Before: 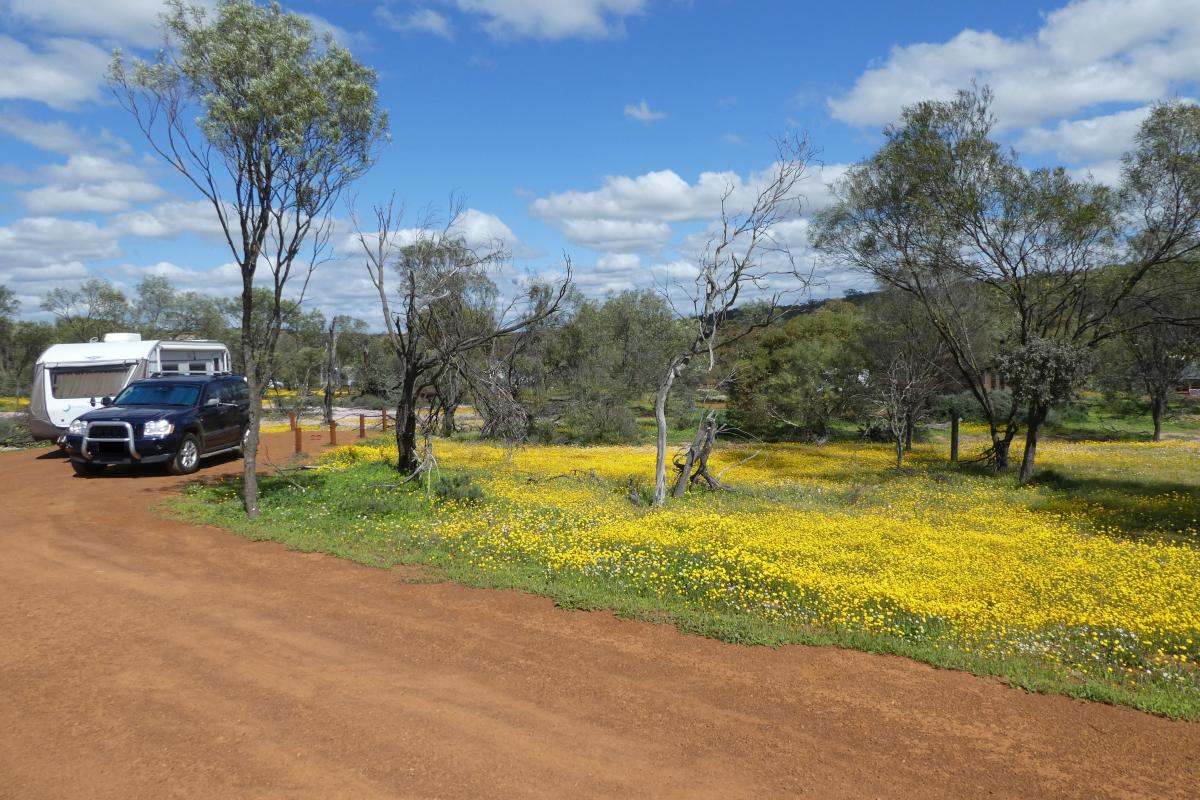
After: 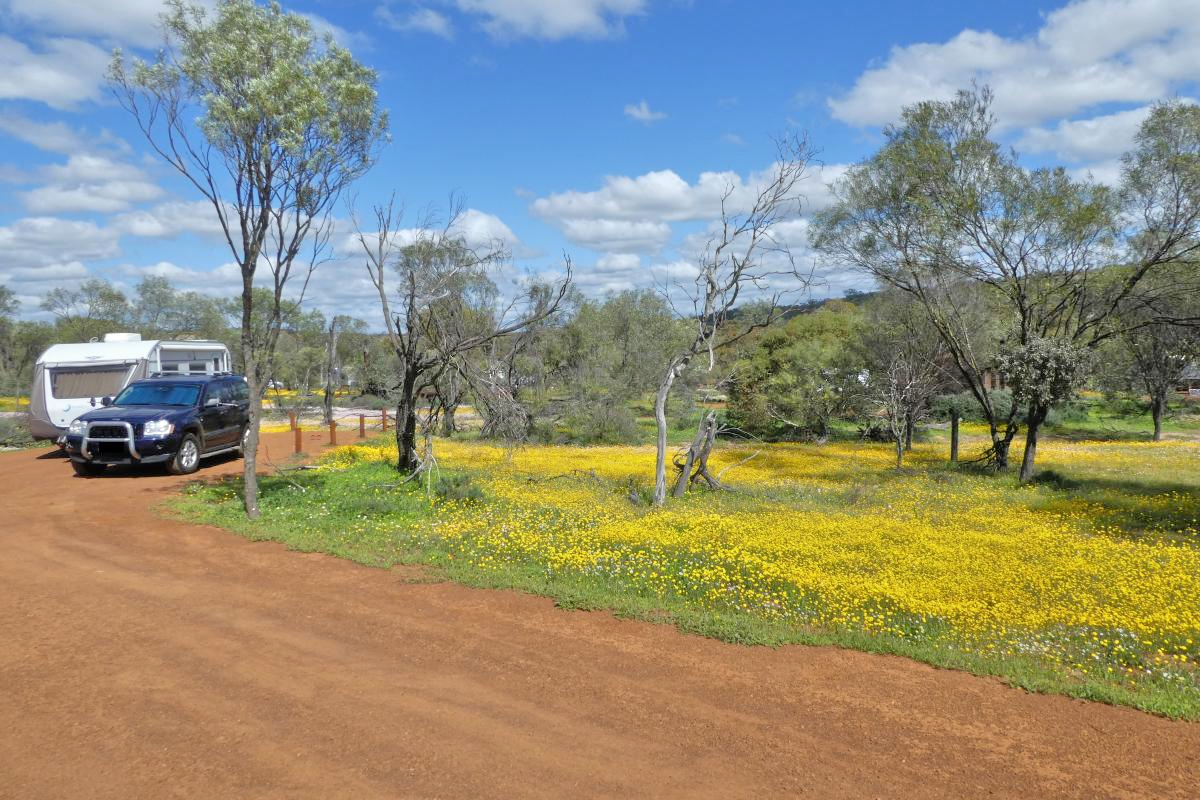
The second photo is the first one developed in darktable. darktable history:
graduated density: rotation -180°, offset 27.42
tone equalizer: -7 EV 0.15 EV, -6 EV 0.6 EV, -5 EV 1.15 EV, -4 EV 1.33 EV, -3 EV 1.15 EV, -2 EV 0.6 EV, -1 EV 0.15 EV, mask exposure compensation -0.5 EV
